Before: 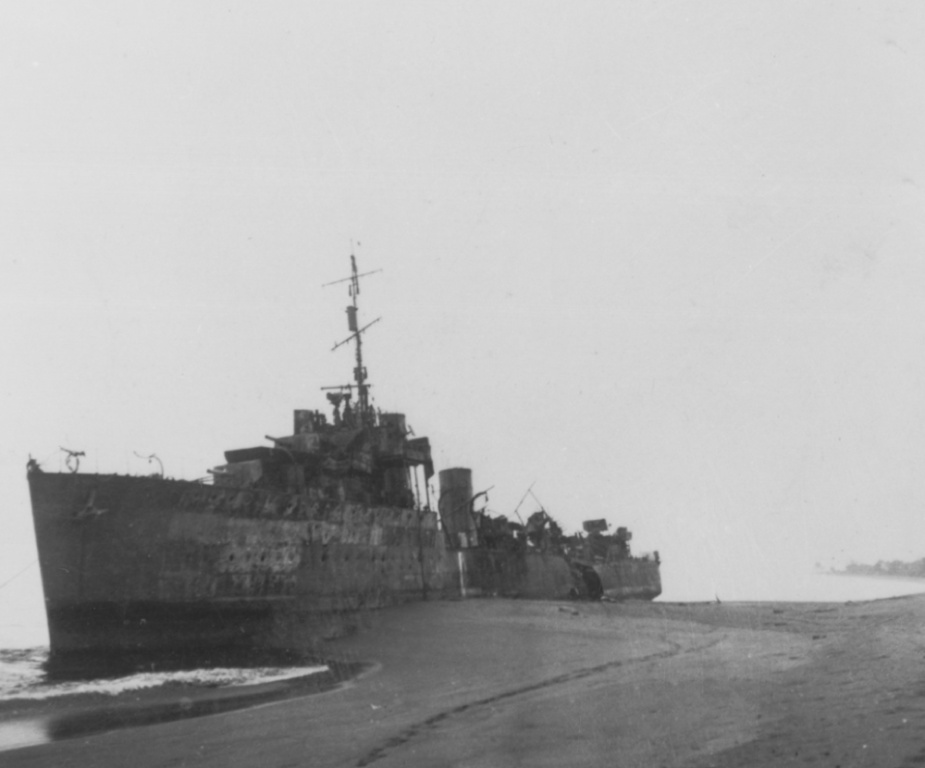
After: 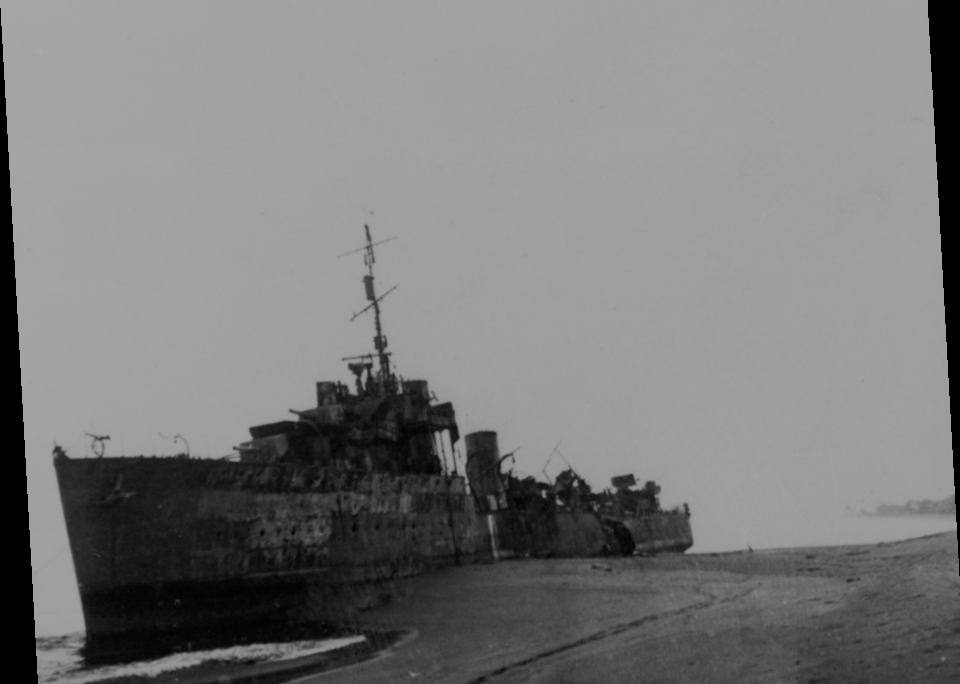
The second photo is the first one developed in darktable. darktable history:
crop: top 7.625%, bottom 8.027%
color zones: curves: ch0 [(0, 0.613) (0.01, 0.613) (0.245, 0.448) (0.498, 0.529) (0.642, 0.665) (0.879, 0.777) (0.99, 0.613)]; ch1 [(0, 0.272) (0.219, 0.127) (0.724, 0.346)]
filmic rgb: black relative exposure -6.15 EV, white relative exposure 6.96 EV, hardness 2.23, color science v6 (2022)
rotate and perspective: rotation -3.18°, automatic cropping off
tone equalizer: on, module defaults
exposure: black level correction 0, exposure -0.766 EV, compensate highlight preservation false
haze removal: compatibility mode true, adaptive false
color contrast: green-magenta contrast 1.1, blue-yellow contrast 1.1, unbound 0
